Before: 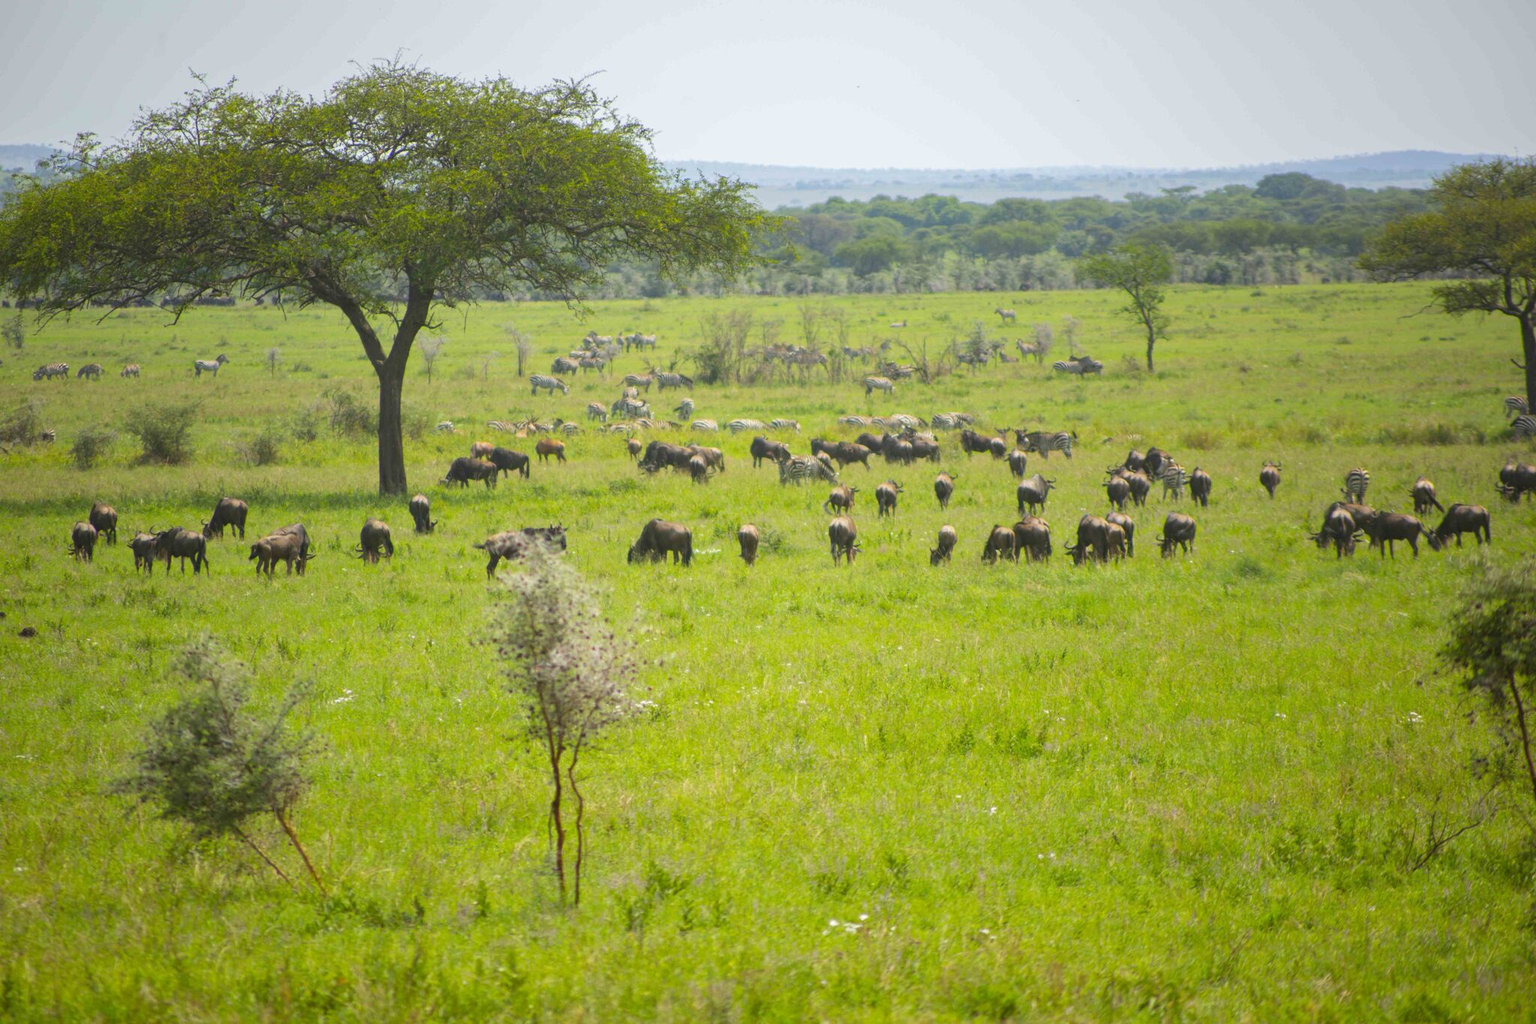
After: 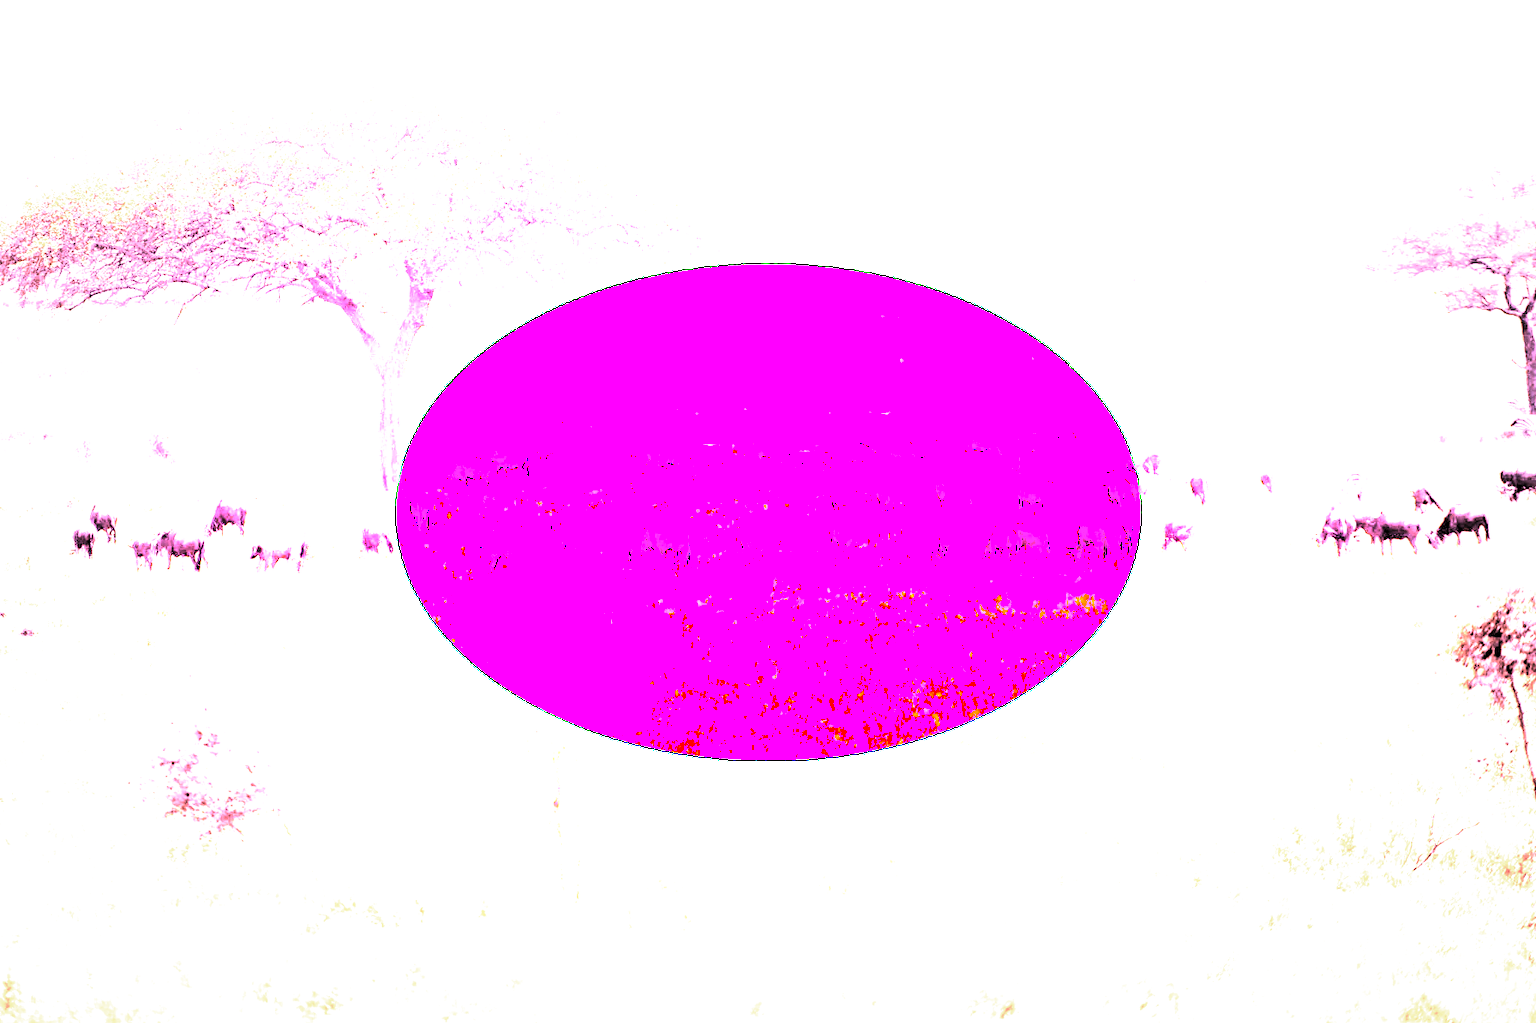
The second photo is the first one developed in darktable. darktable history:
vignetting: fall-off start 48.41%, automatic ratio true, width/height ratio 1.29, unbound false
levels: mode automatic, black 0.023%, white 99.97%, levels [0.062, 0.494, 0.925]
white balance: red 8, blue 8
